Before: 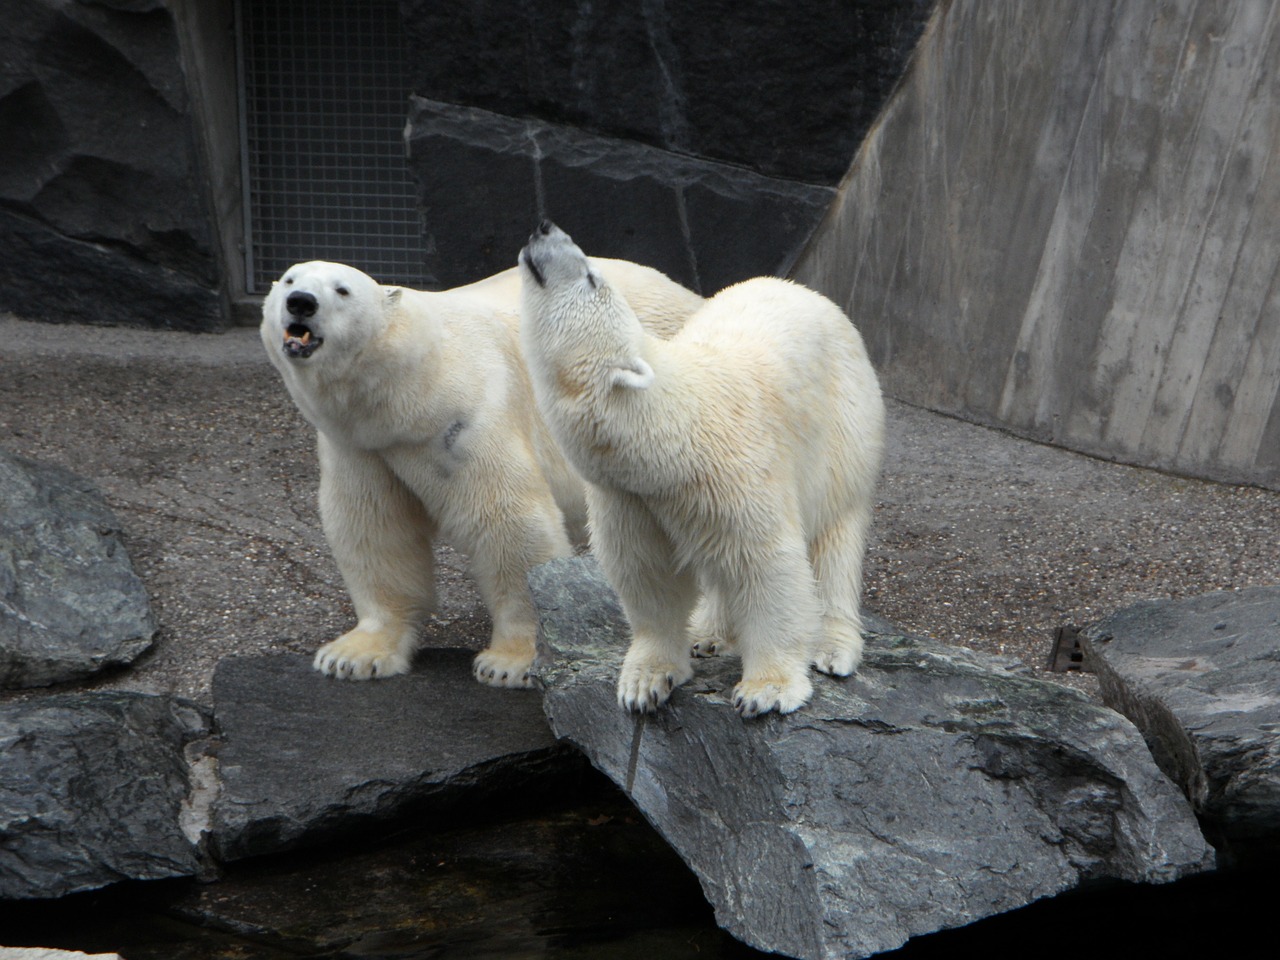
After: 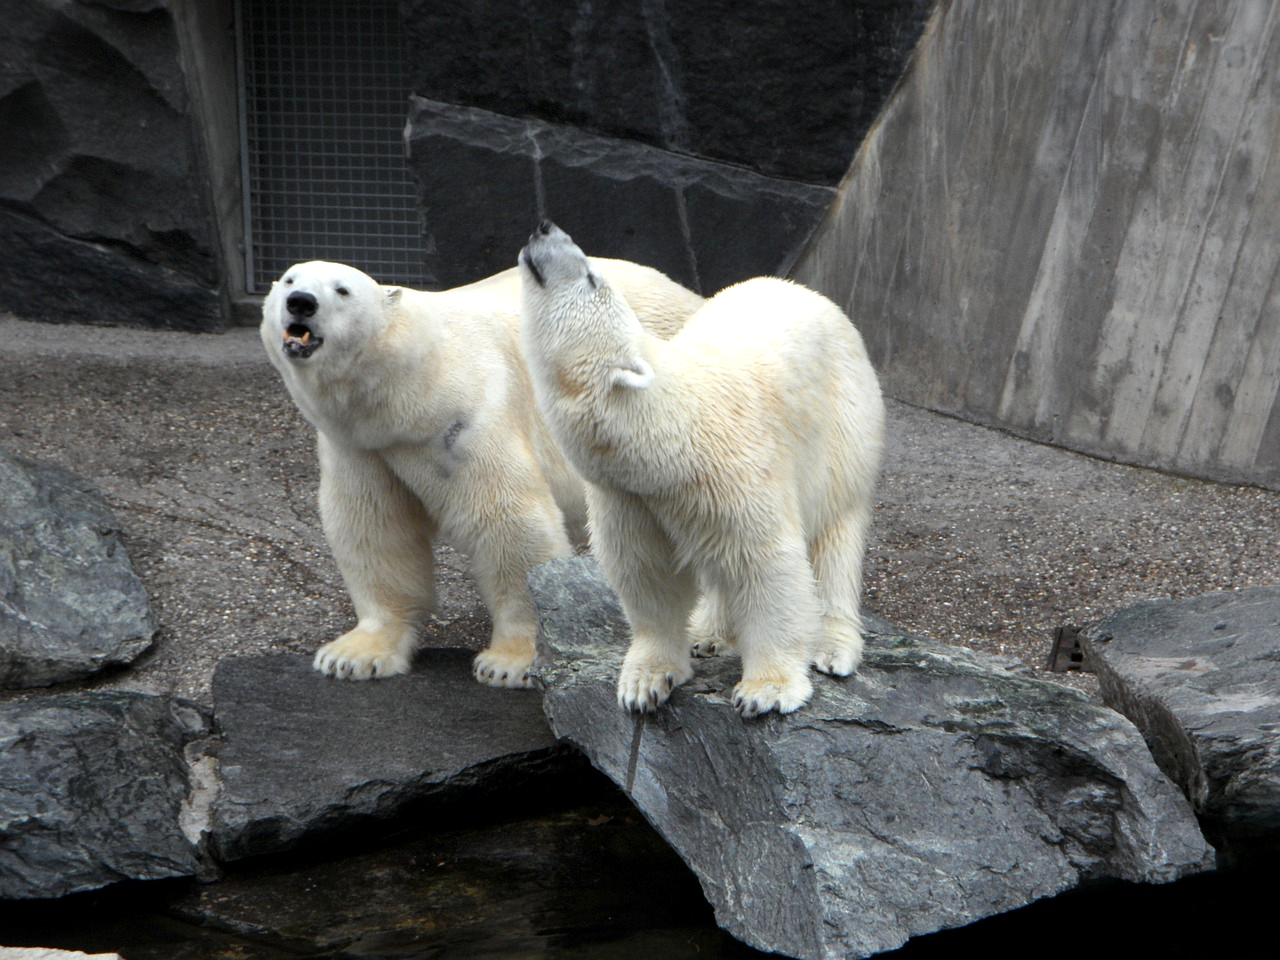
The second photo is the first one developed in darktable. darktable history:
exposure: exposure 0.3 EV, compensate exposure bias true, compensate highlight preservation false
local contrast: mode bilateral grid, contrast 19, coarseness 50, detail 119%, midtone range 0.2
